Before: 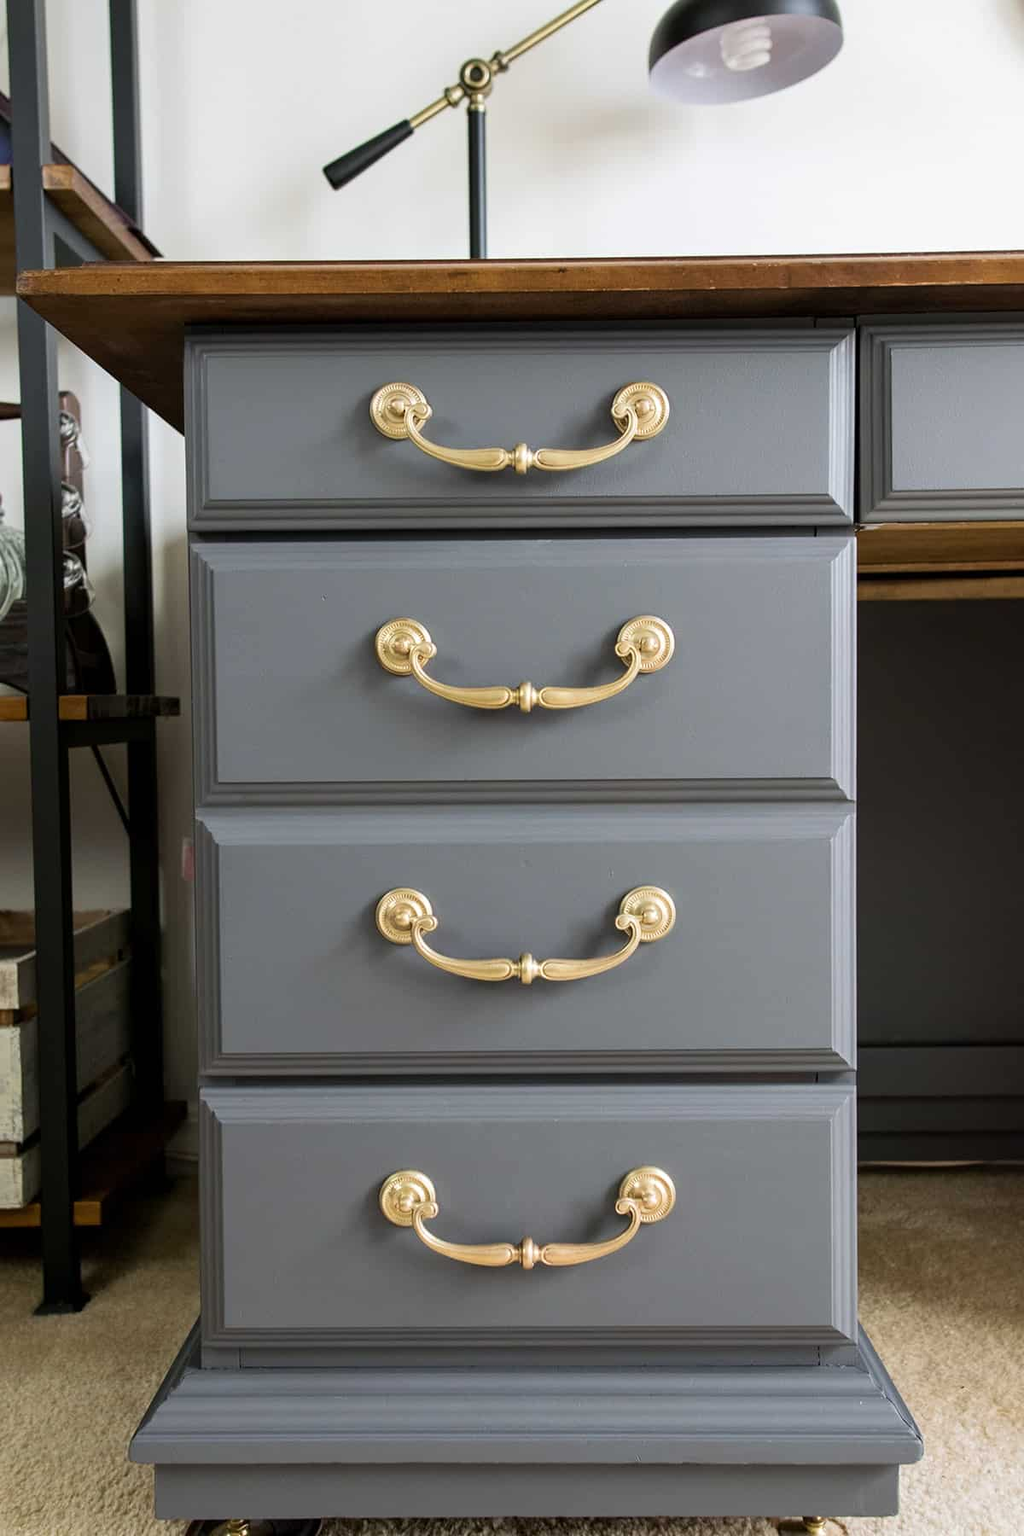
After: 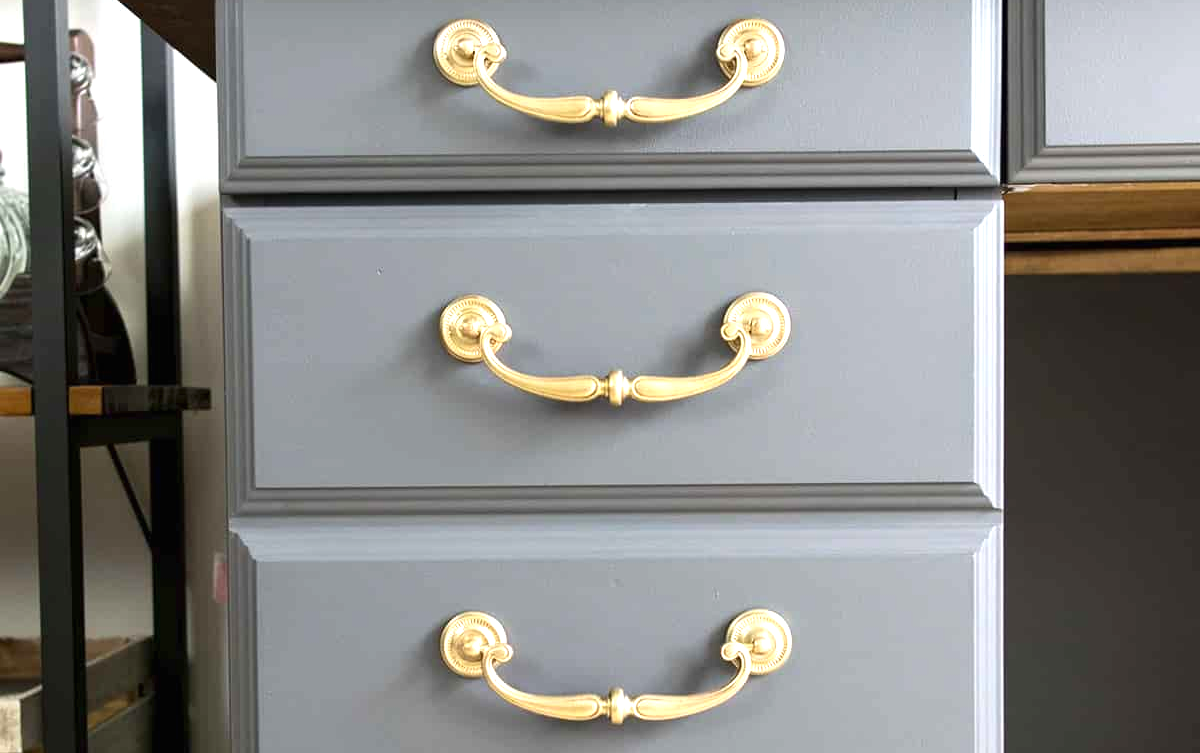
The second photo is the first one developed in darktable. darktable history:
crop and rotate: top 23.84%, bottom 34.294%
exposure: black level correction 0, exposure 0.9 EV, compensate highlight preservation false
